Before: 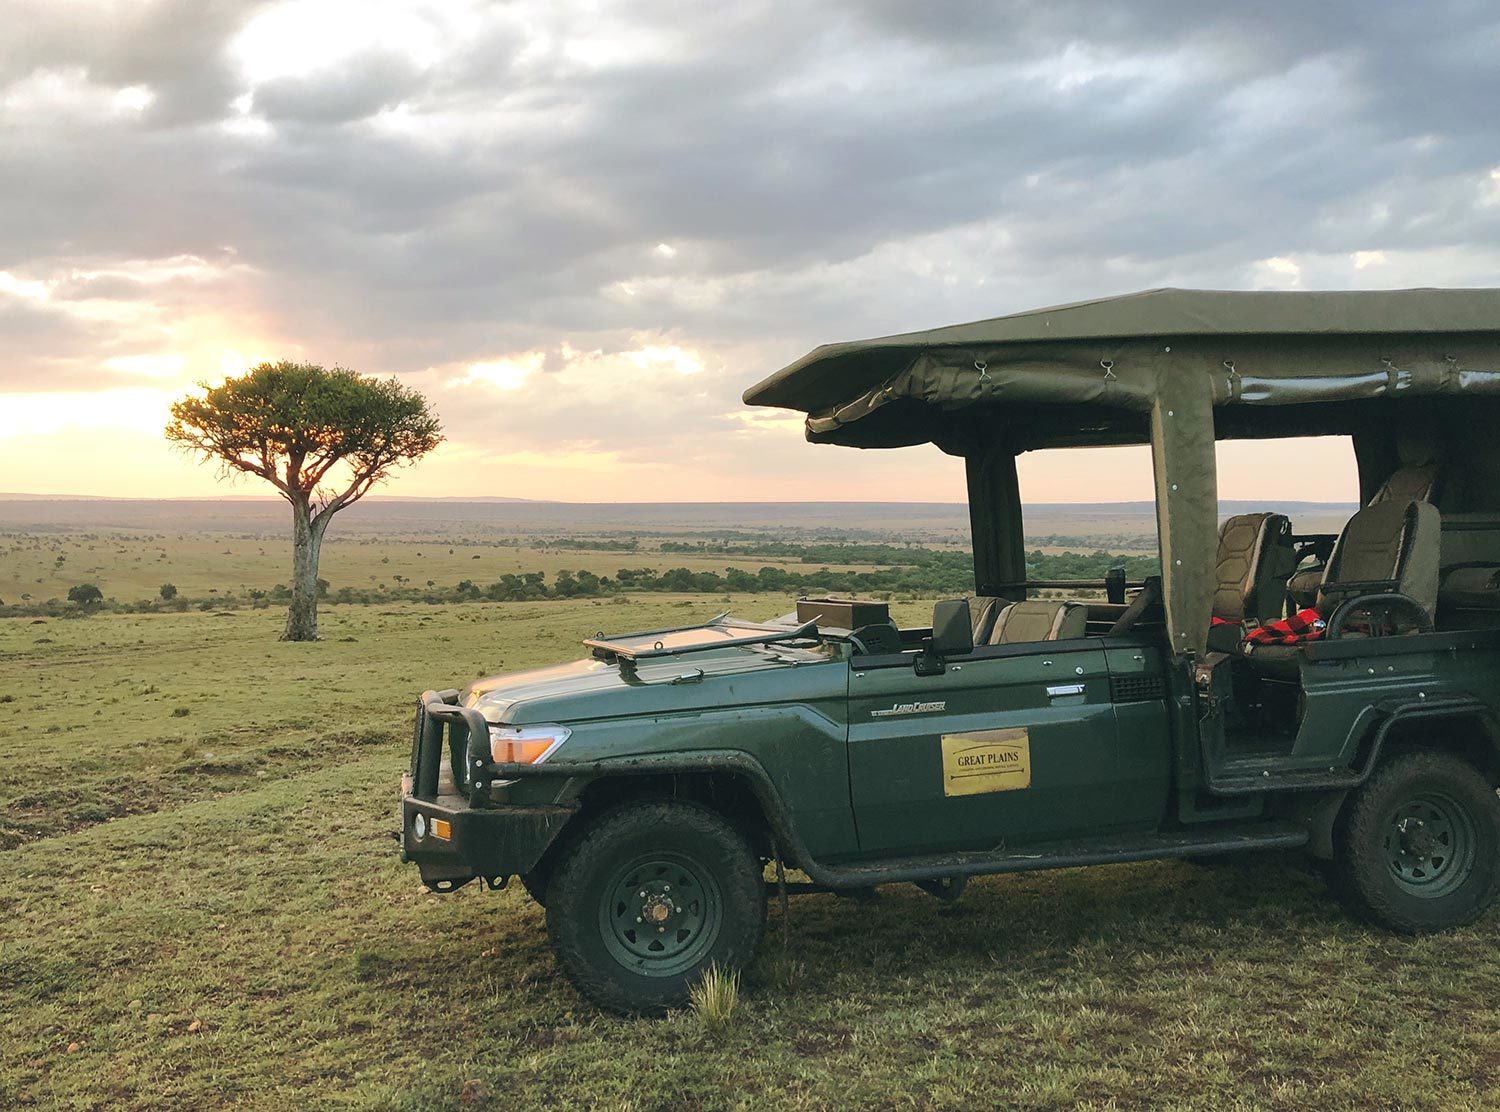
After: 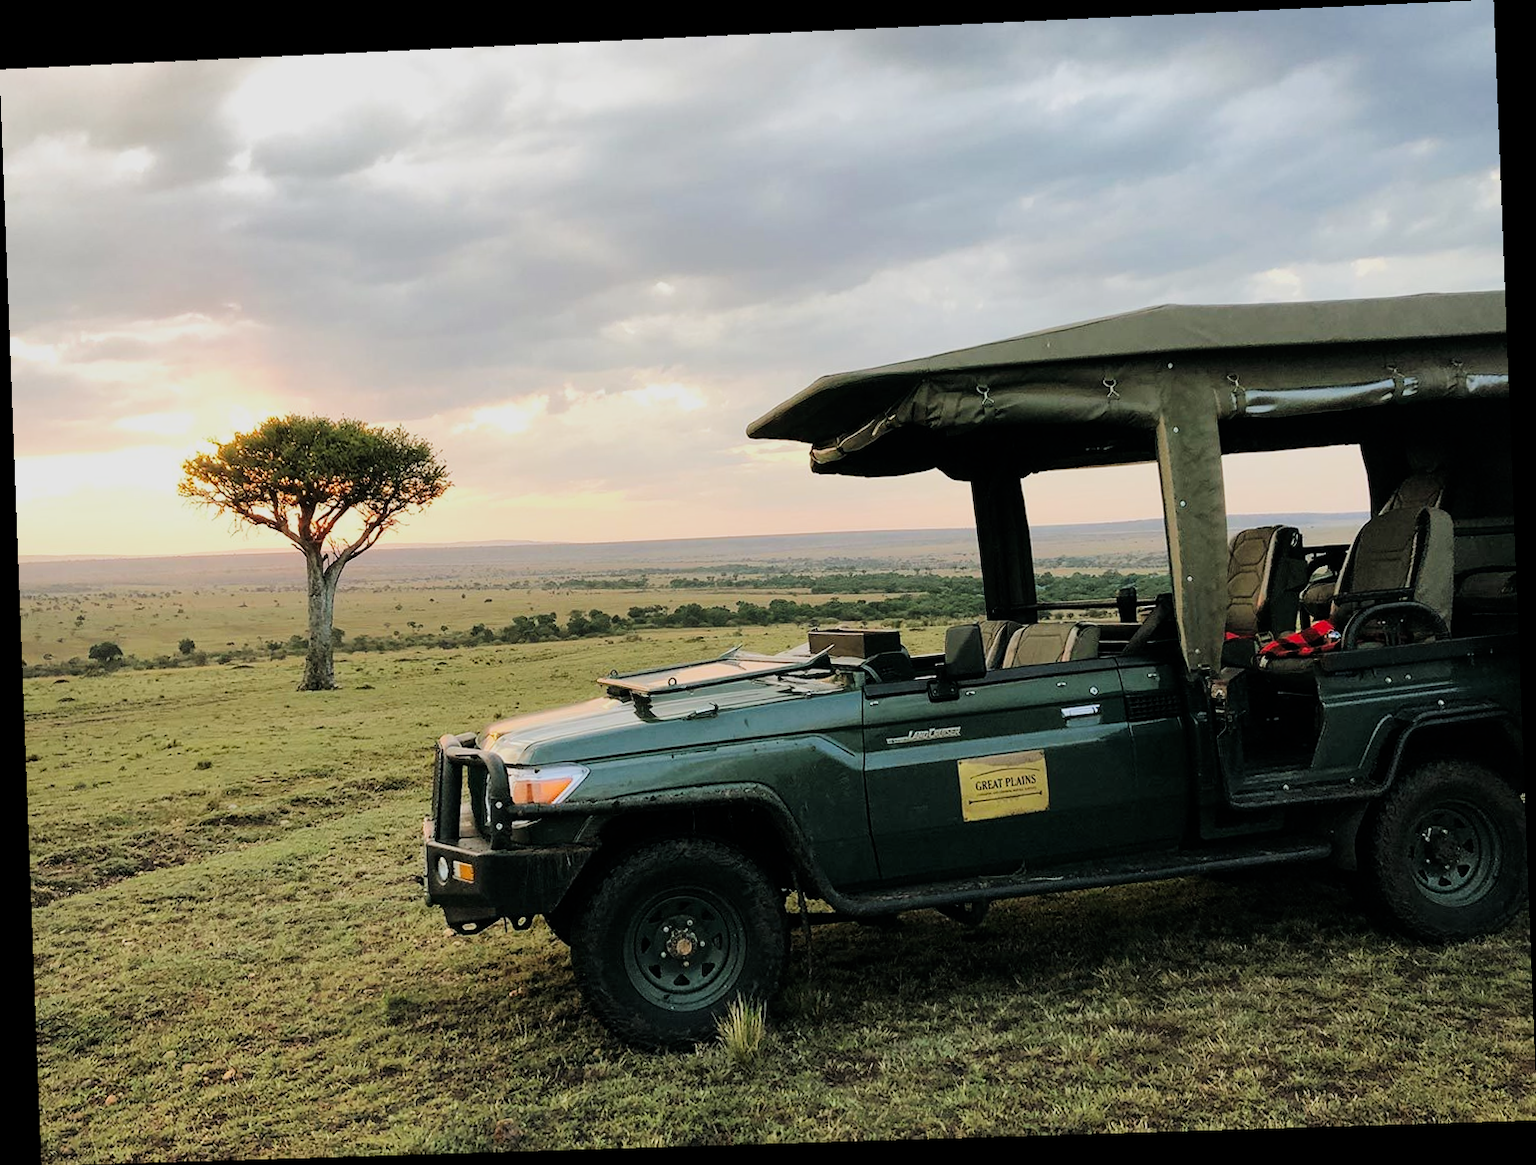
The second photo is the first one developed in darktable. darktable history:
rotate and perspective: rotation -2.22°, lens shift (horizontal) -0.022, automatic cropping off
filmic rgb: black relative exposure -5 EV, hardness 2.88, contrast 1.3, highlights saturation mix -30%
contrast brightness saturation: contrast 0.04, saturation 0.16
